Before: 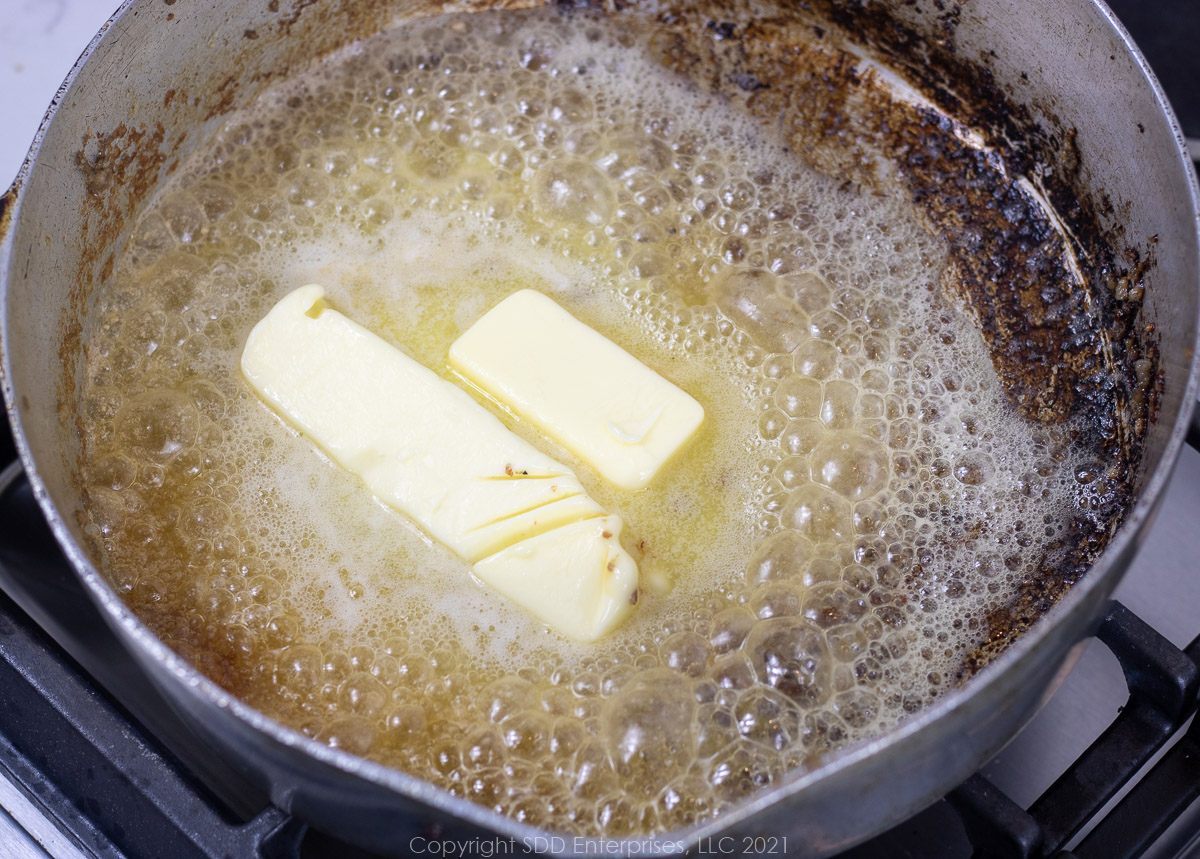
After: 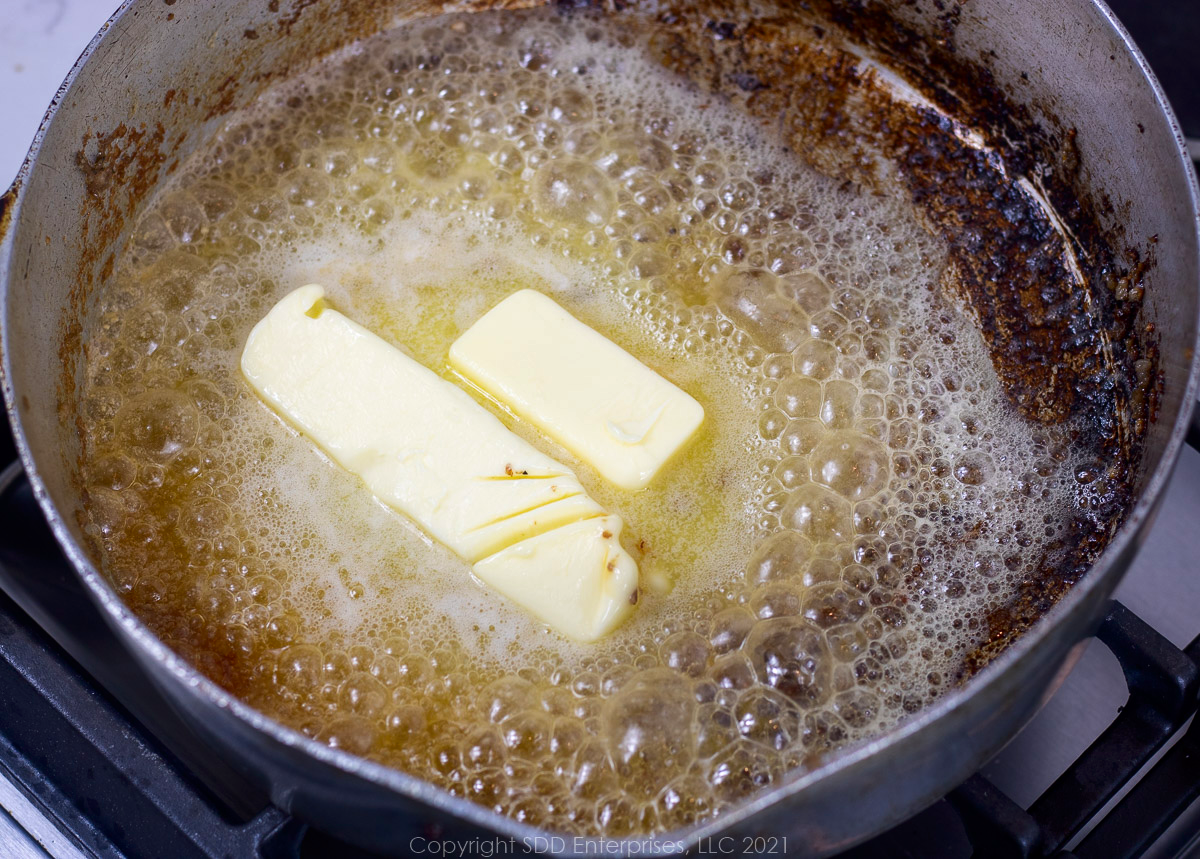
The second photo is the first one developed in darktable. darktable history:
white balance: emerald 1
contrast brightness saturation: contrast 0.07, brightness -0.13, saturation 0.06
